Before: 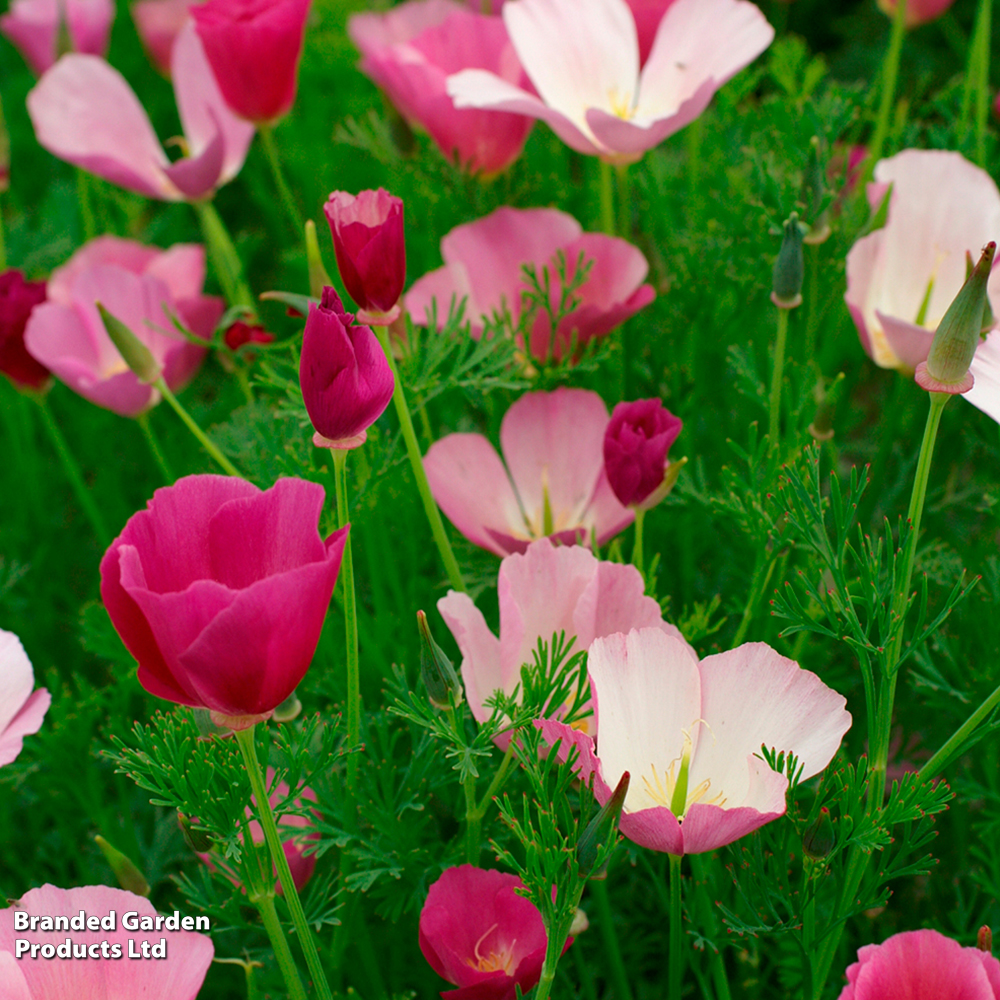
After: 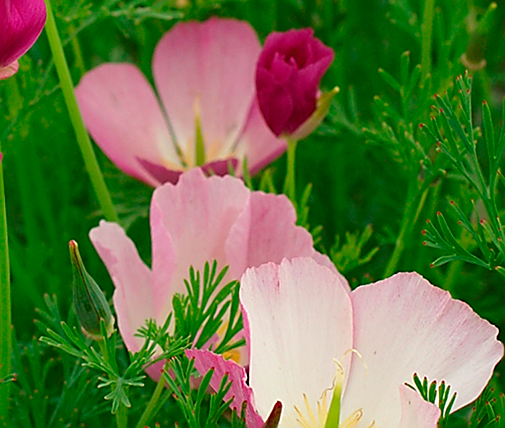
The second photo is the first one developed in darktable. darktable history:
color balance rgb: perceptual saturation grading › global saturation -0.086%, global vibrance 16.394%, saturation formula JzAzBz (2021)
sharpen: radius 1.394, amount 1.261, threshold 0.687
crop: left 34.89%, top 37.084%, right 14.572%, bottom 20.116%
